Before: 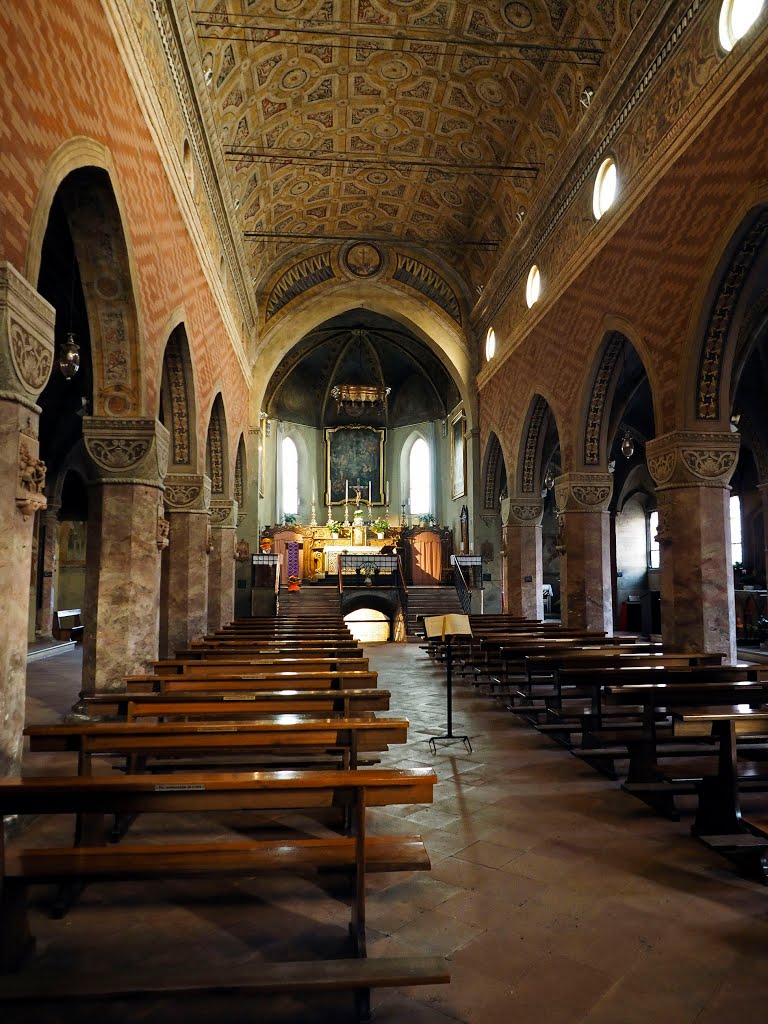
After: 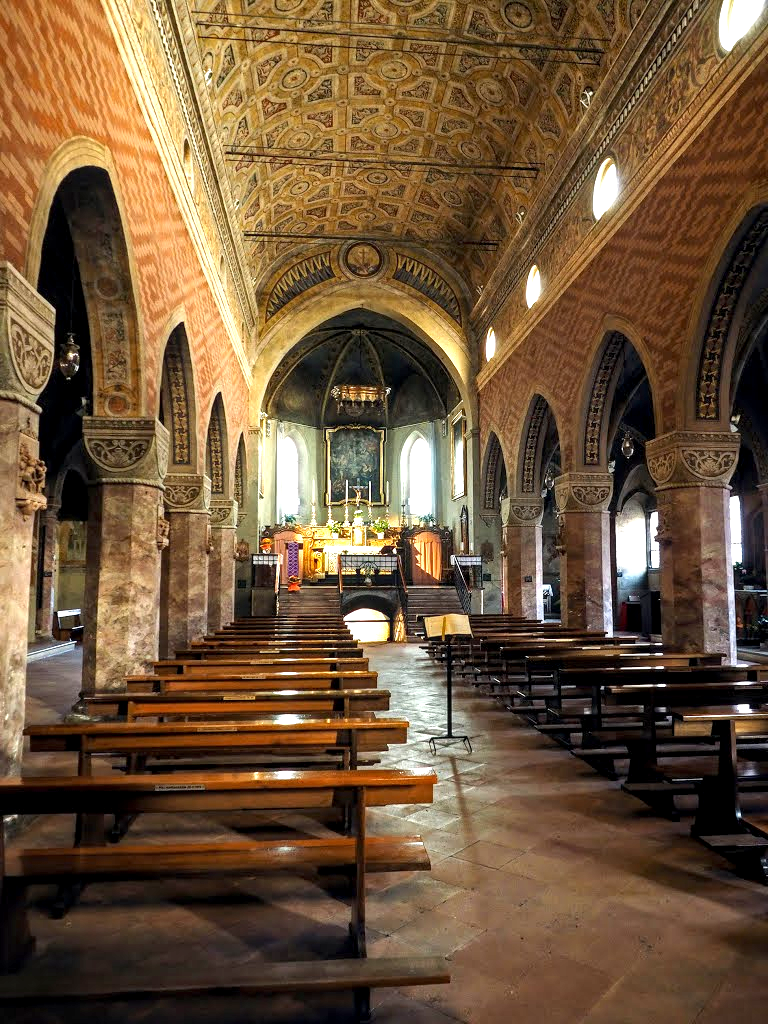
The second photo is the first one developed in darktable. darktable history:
exposure: black level correction 0.001, exposure 0.966 EV, compensate highlight preservation false
local contrast: on, module defaults
